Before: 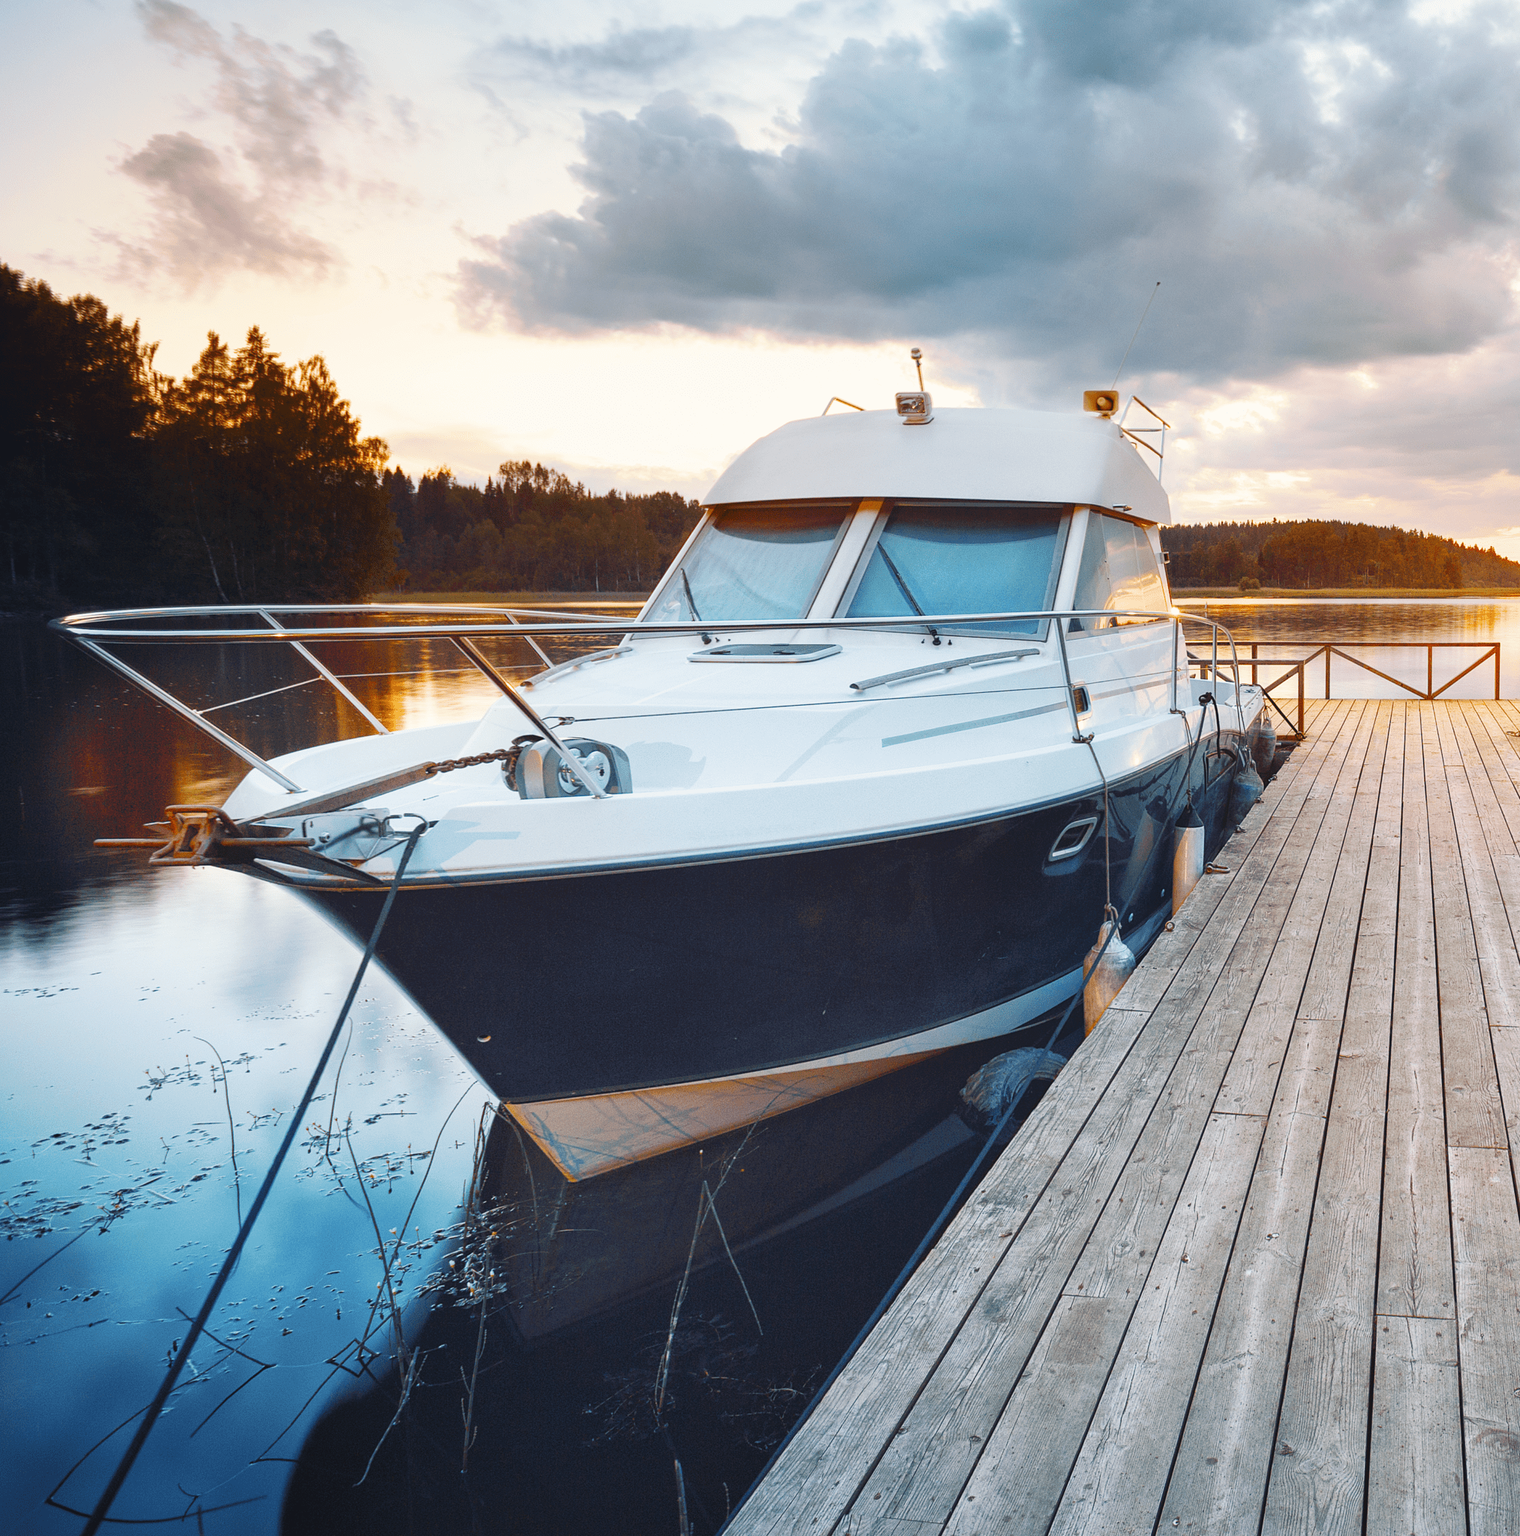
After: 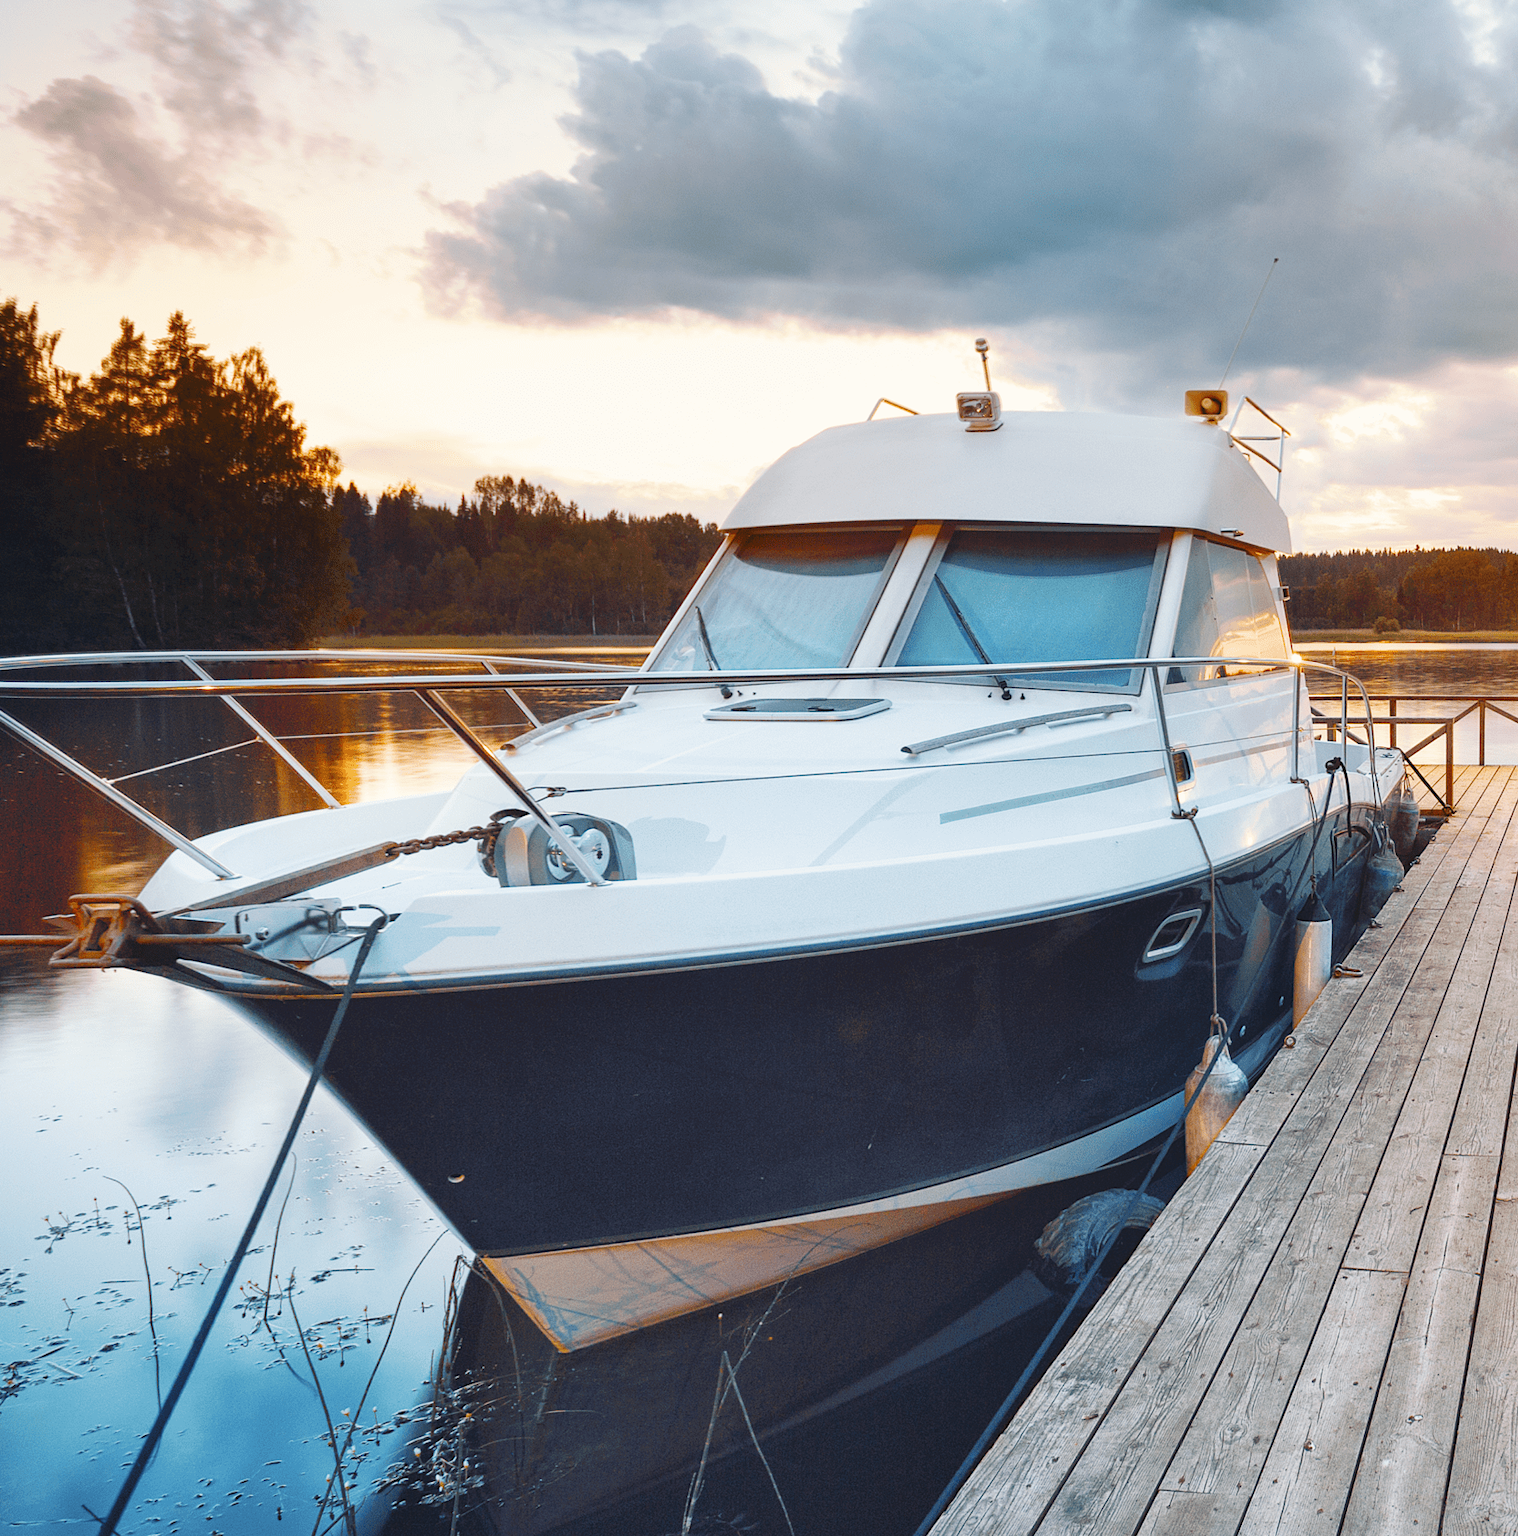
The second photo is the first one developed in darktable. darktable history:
shadows and highlights: shadows 30.86, highlights 0, soften with gaussian
crop and rotate: left 7.196%, top 4.574%, right 10.605%, bottom 13.178%
